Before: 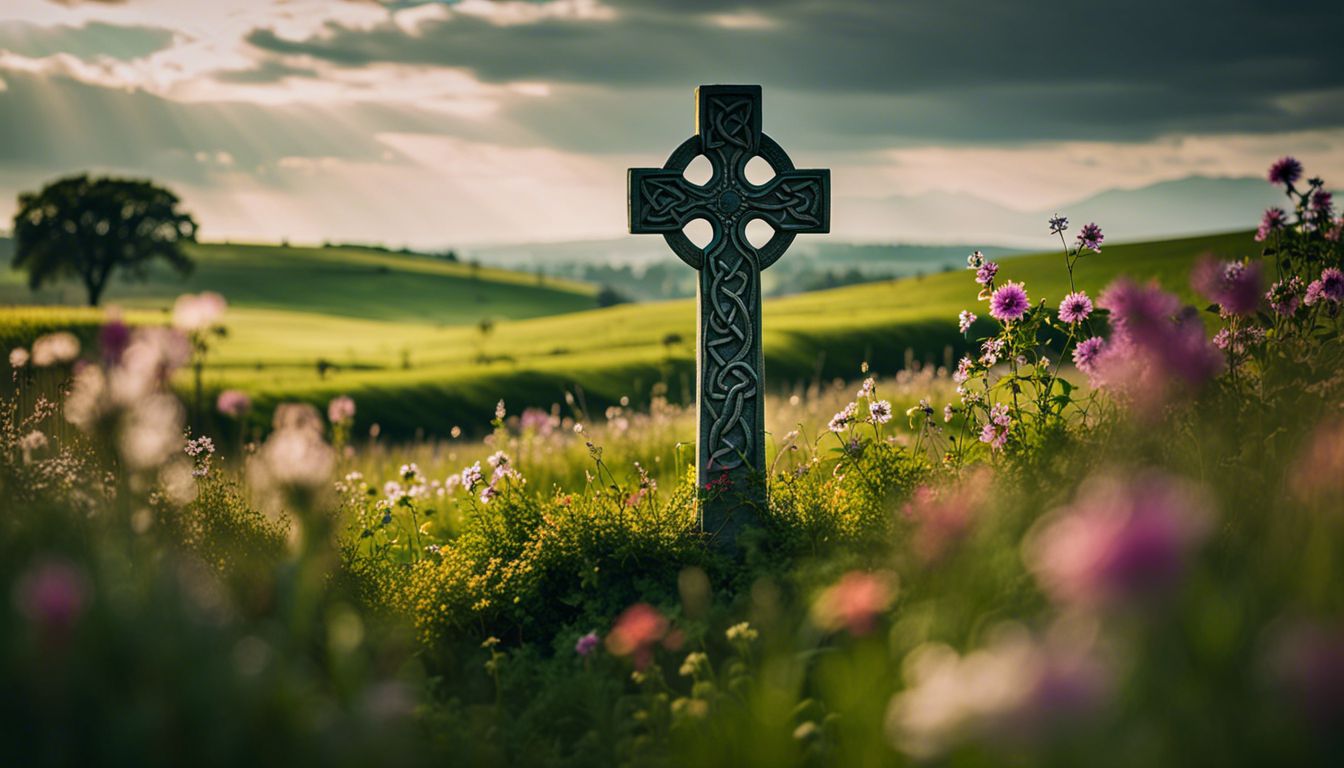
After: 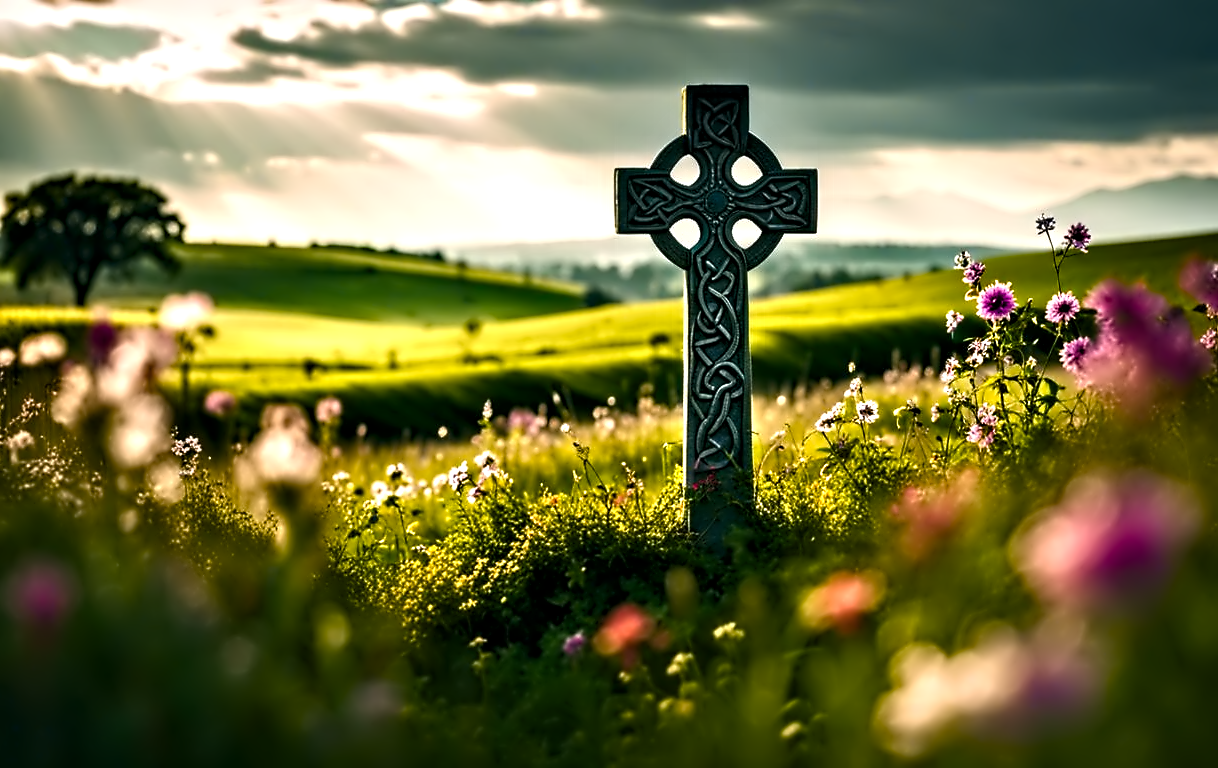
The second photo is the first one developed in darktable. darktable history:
color balance rgb: perceptual saturation grading › global saturation 34.969%, perceptual saturation grading › highlights -29.984%, perceptual saturation grading › shadows 36.038%, perceptual brilliance grading › global brilliance 21.442%, perceptual brilliance grading › shadows -34.451%
contrast equalizer: octaves 7, y [[0.5, 0.542, 0.583, 0.625, 0.667, 0.708], [0.5 ×6], [0.5 ×6], [0, 0.033, 0.067, 0.1, 0.133, 0.167], [0, 0.05, 0.1, 0.15, 0.2, 0.25]]
crop and rotate: left 1.003%, right 8.3%
